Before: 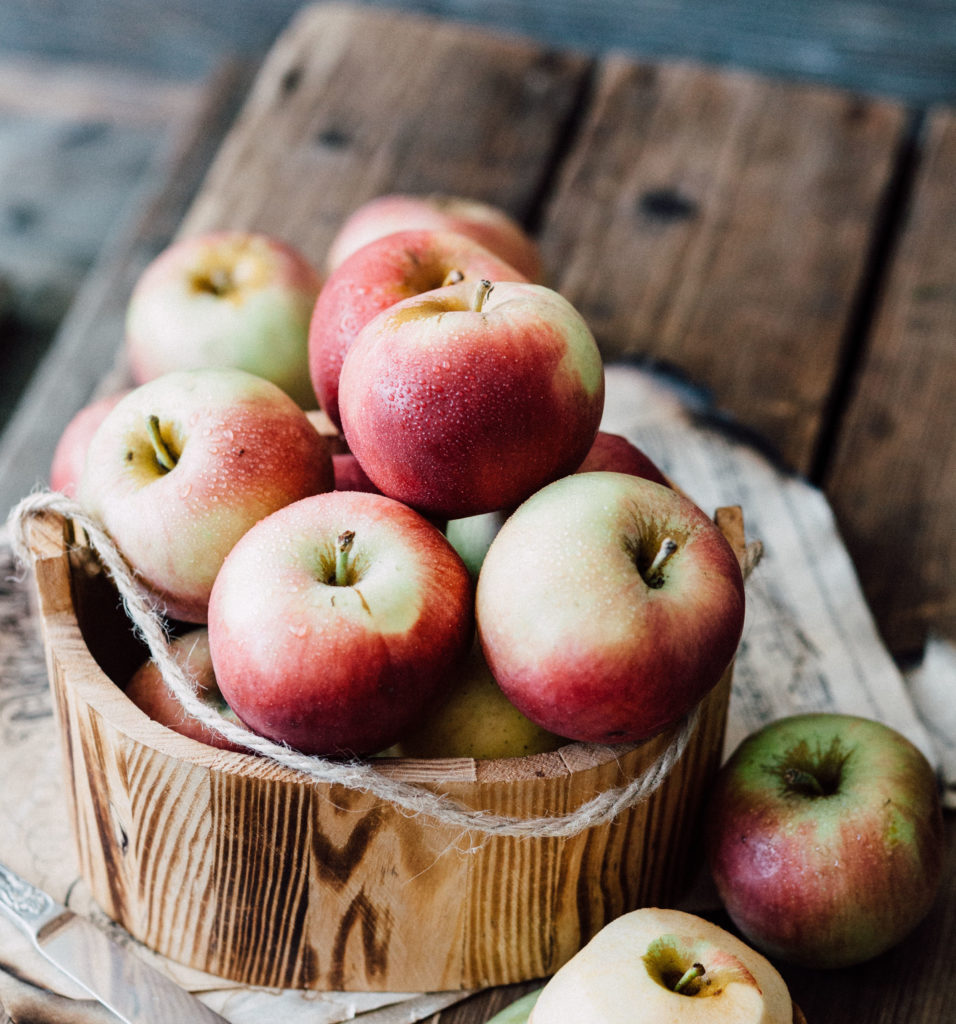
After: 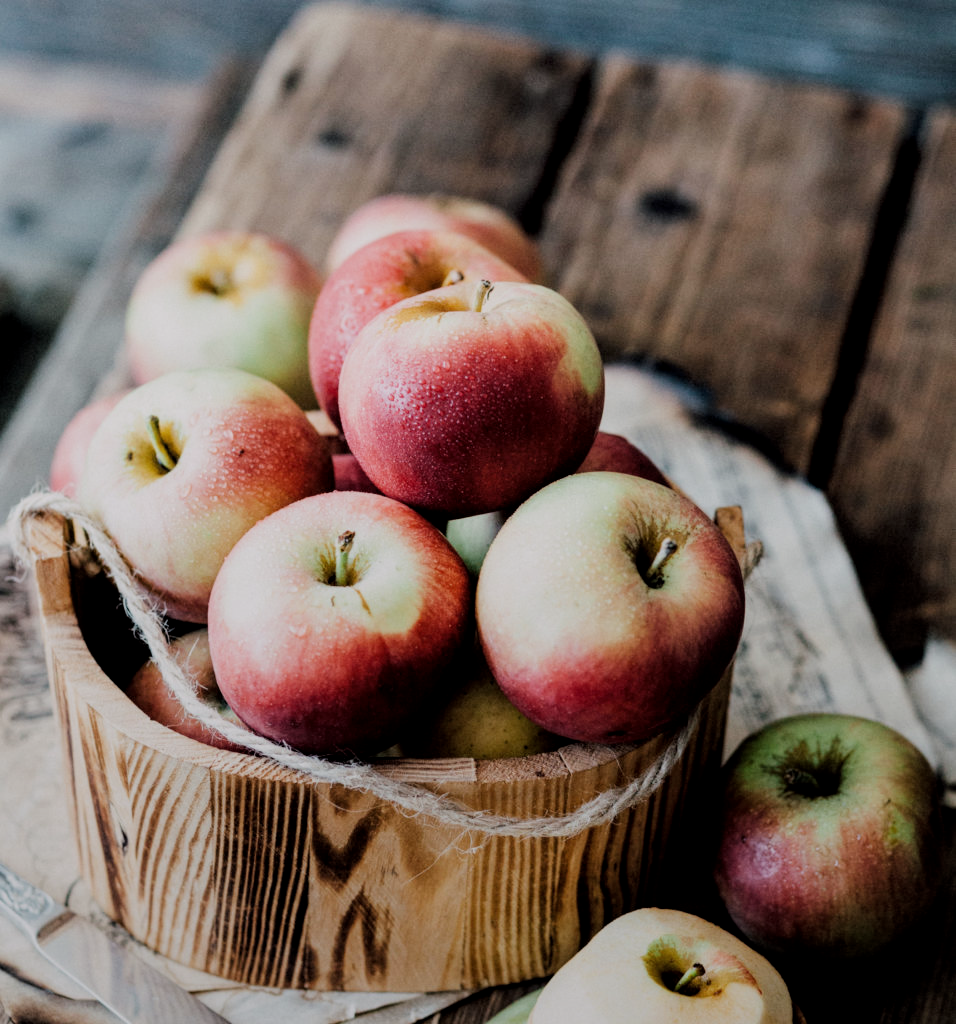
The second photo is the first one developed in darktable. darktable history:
graduated density: rotation -180°, offset 27.42
local contrast: highlights 100%, shadows 100%, detail 120%, midtone range 0.2
filmic rgb: black relative exposure -7.65 EV, white relative exposure 4.56 EV, hardness 3.61, contrast 1.05
